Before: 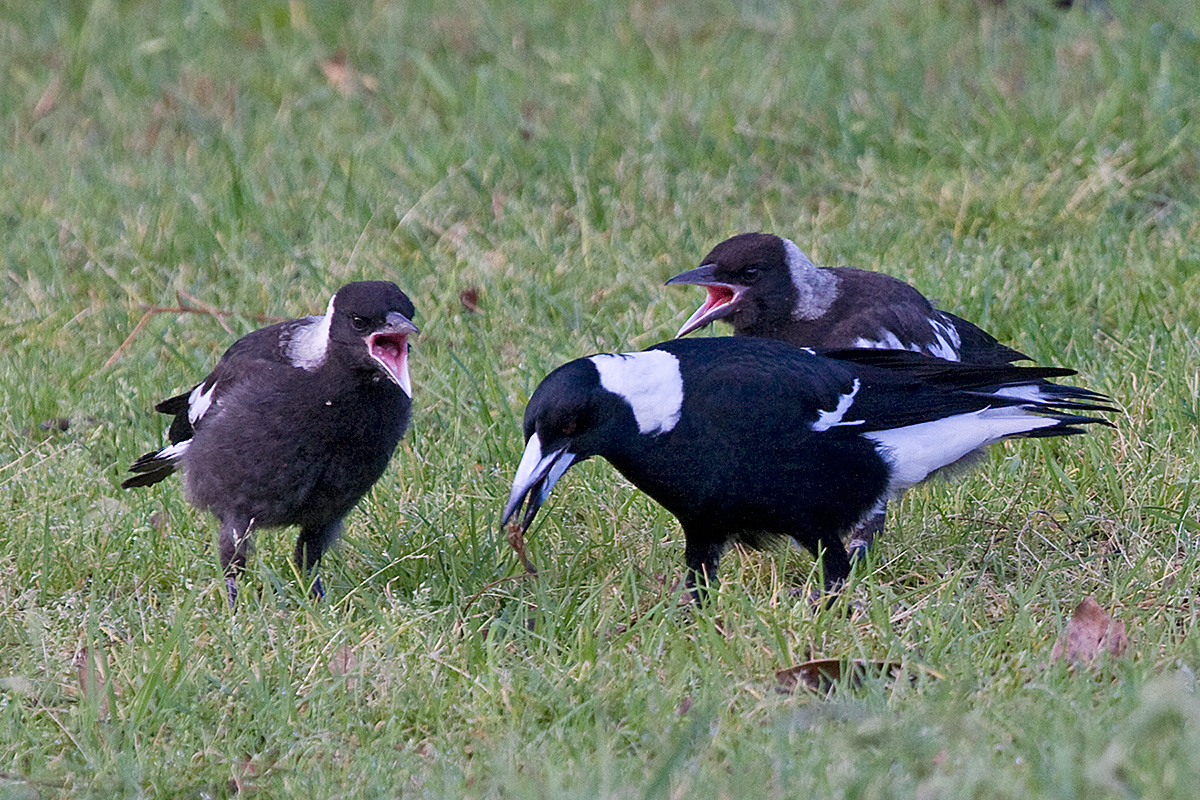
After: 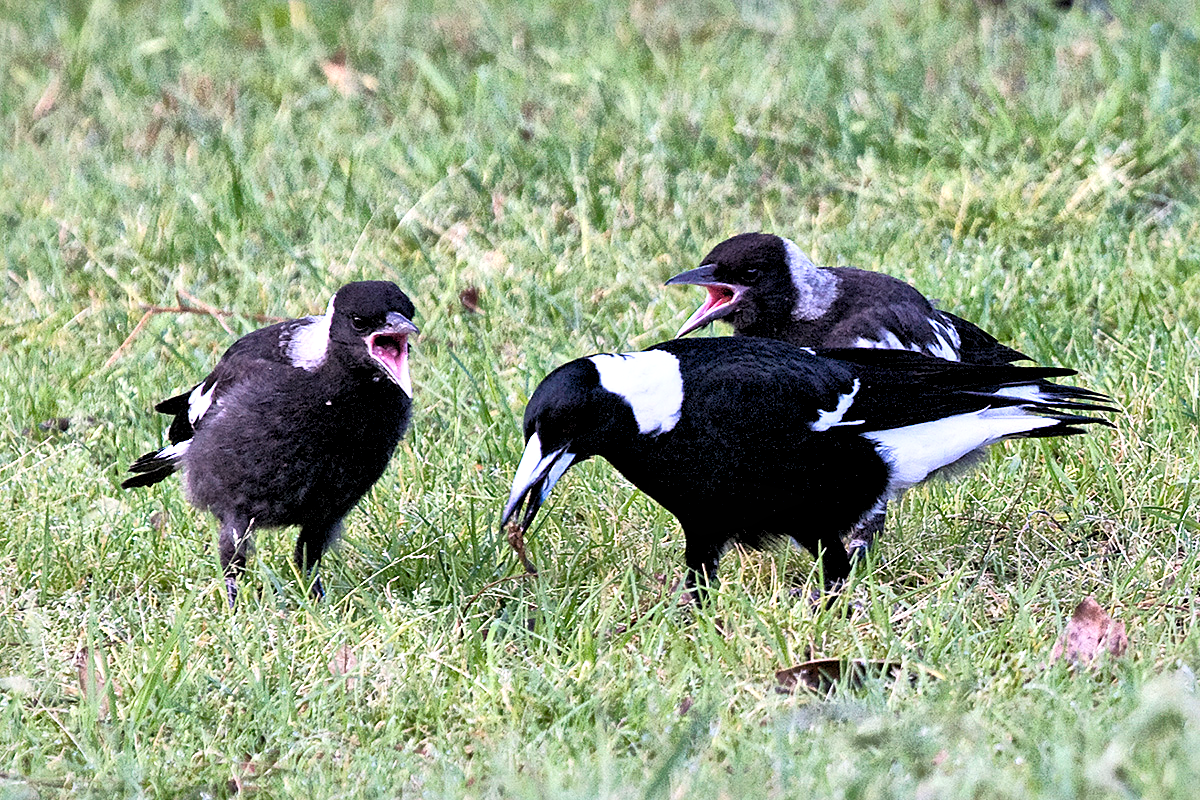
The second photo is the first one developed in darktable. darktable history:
tone curve: curves: ch0 [(0, 0.013) (0.198, 0.175) (0.512, 0.582) (0.625, 0.754) (0.81, 0.934) (1, 1)], color space Lab, linked channels, preserve colors none
rgb levels: levels [[0.013, 0.434, 0.89], [0, 0.5, 1], [0, 0.5, 1]]
local contrast: mode bilateral grid, contrast 20, coarseness 50, detail 171%, midtone range 0.2
